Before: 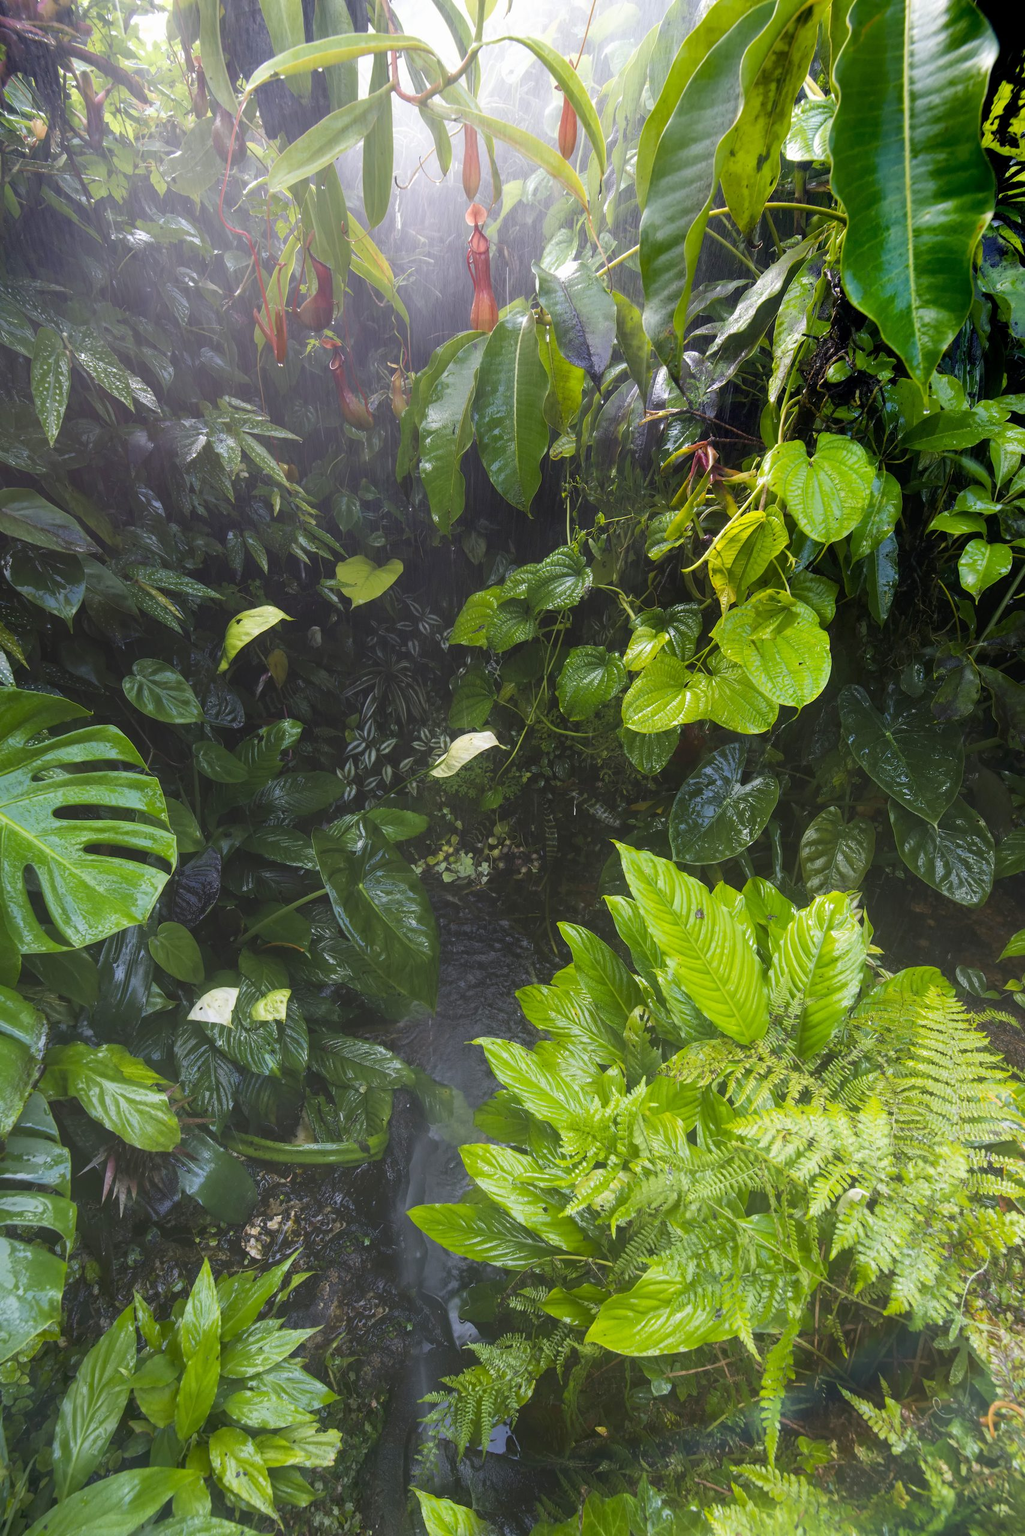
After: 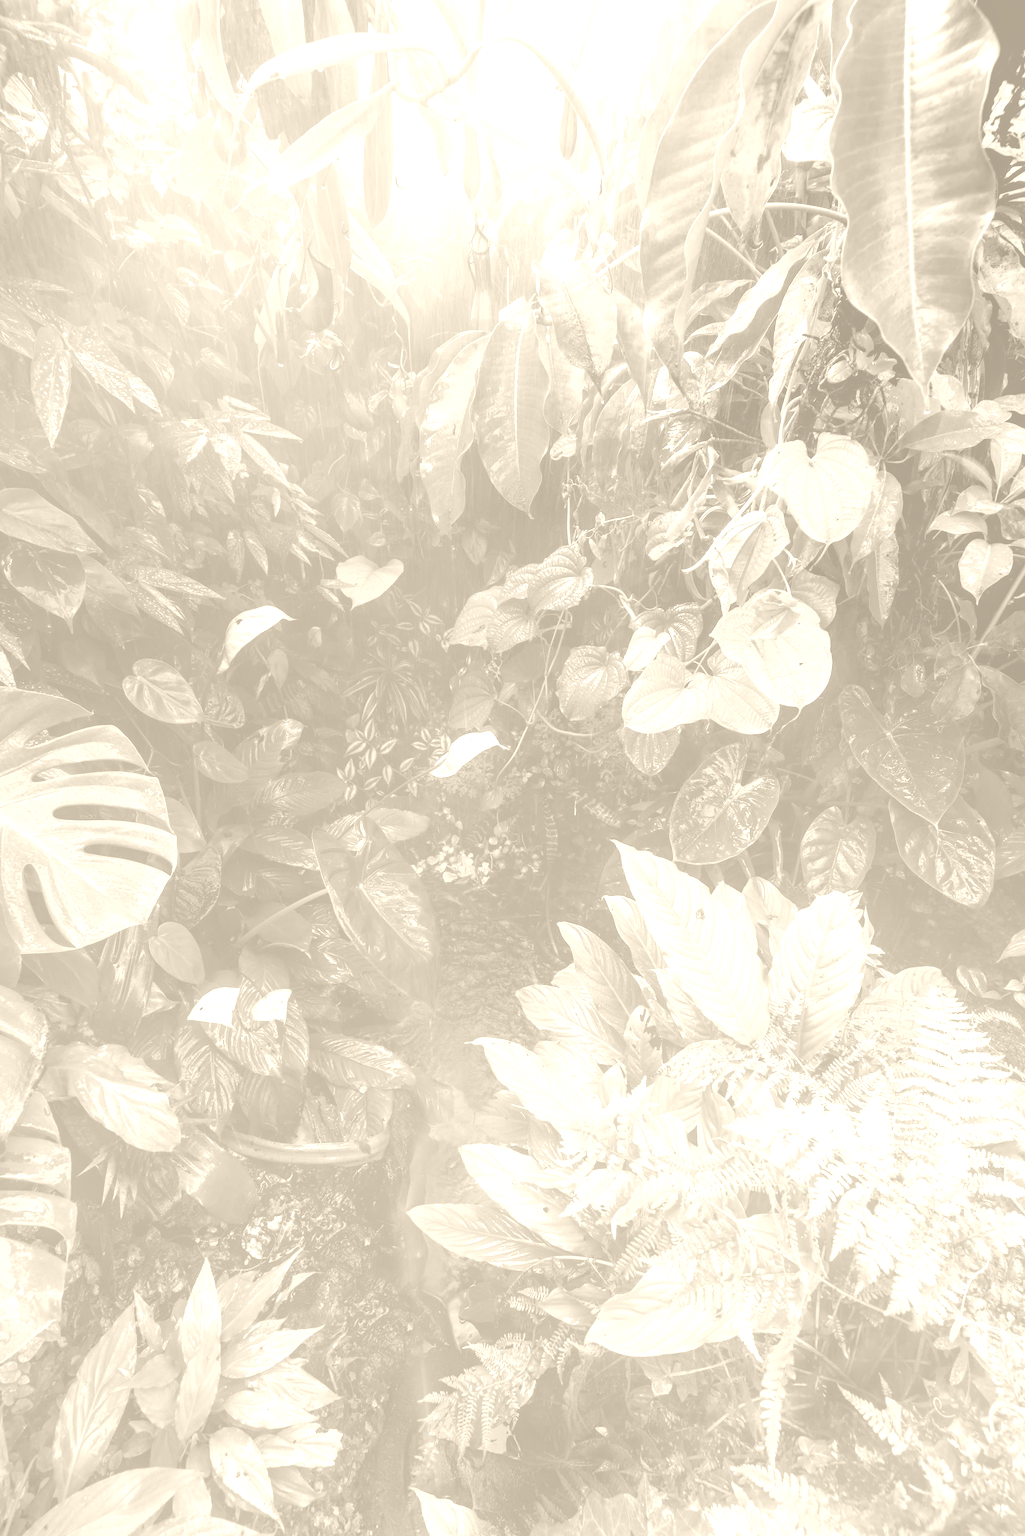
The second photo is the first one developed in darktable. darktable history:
colorize: hue 36°, saturation 71%, lightness 80.79%
local contrast: on, module defaults
